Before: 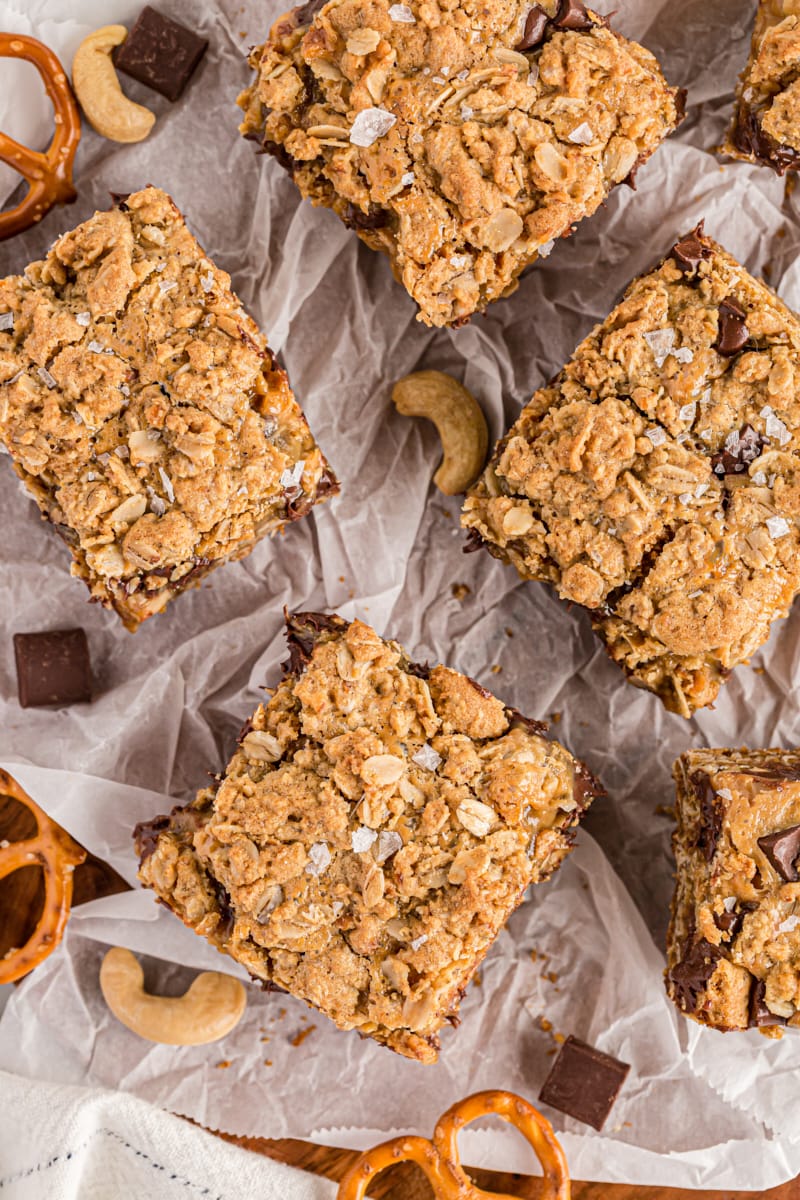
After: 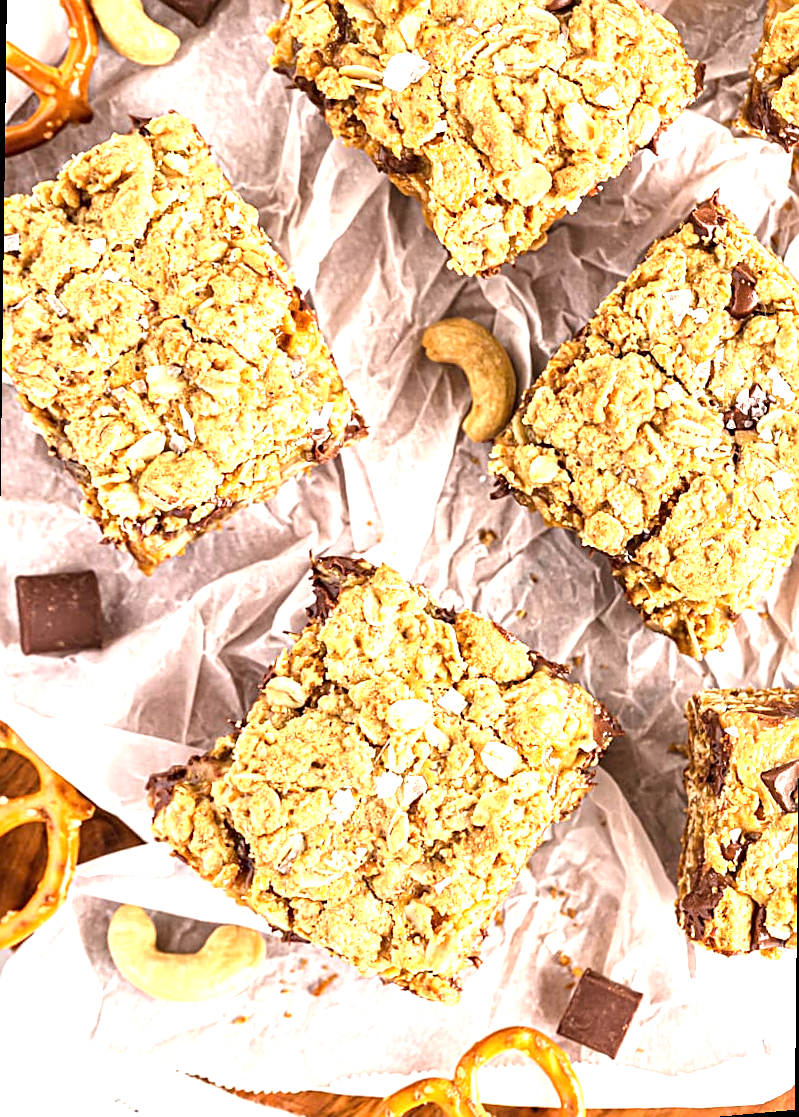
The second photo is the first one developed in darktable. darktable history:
rotate and perspective: rotation 0.679°, lens shift (horizontal) 0.136, crop left 0.009, crop right 0.991, crop top 0.078, crop bottom 0.95
exposure: black level correction 0, exposure 1.5 EV, compensate highlight preservation false
sharpen: on, module defaults
